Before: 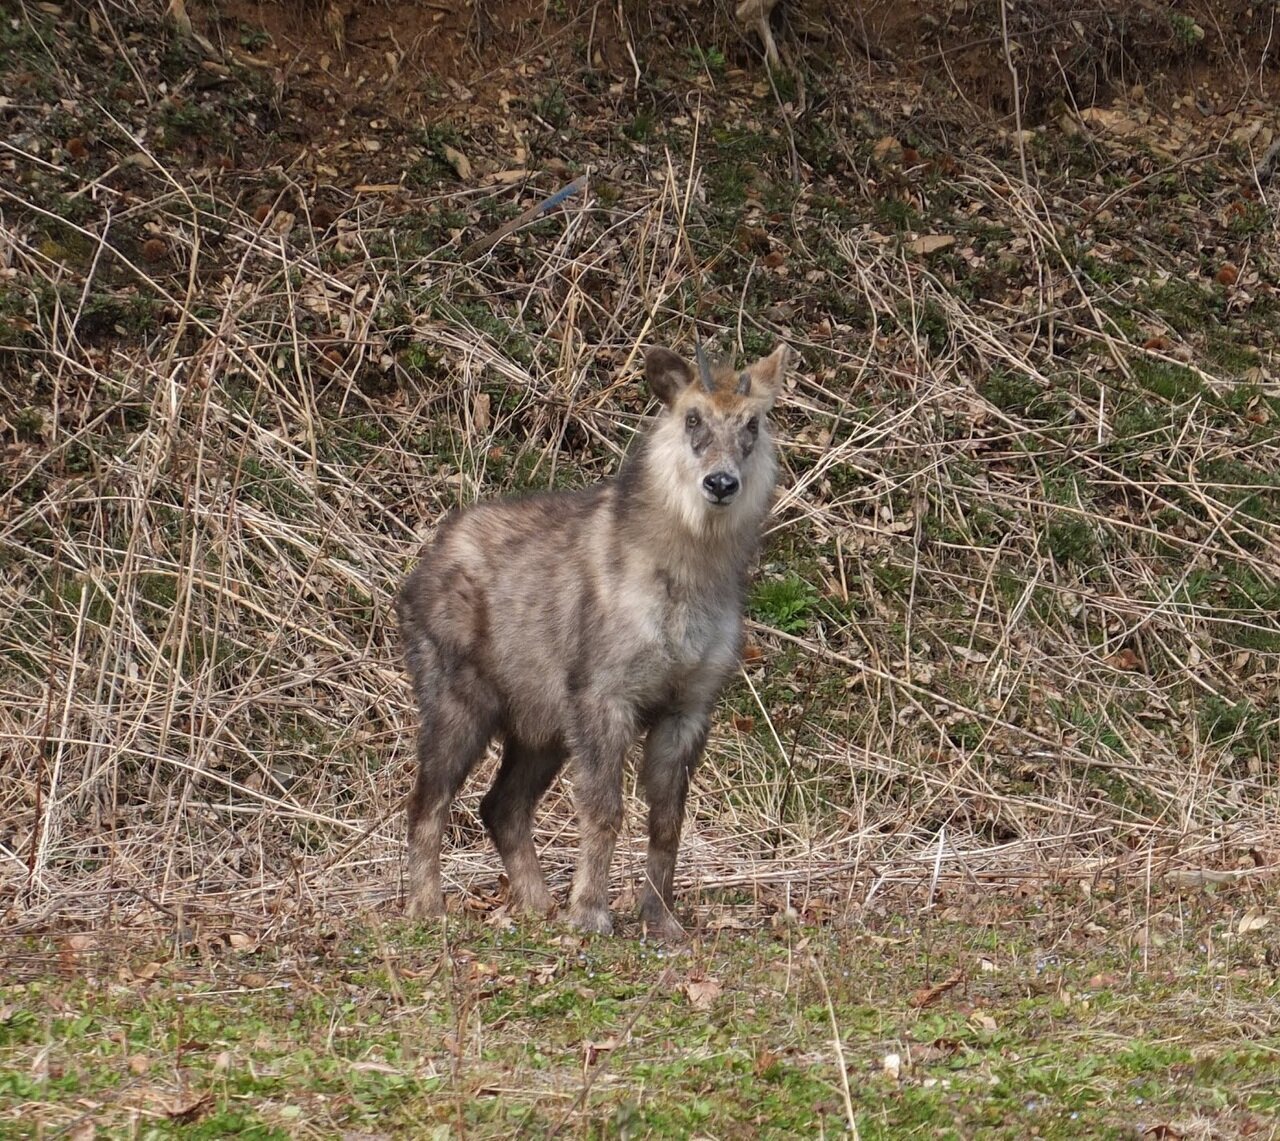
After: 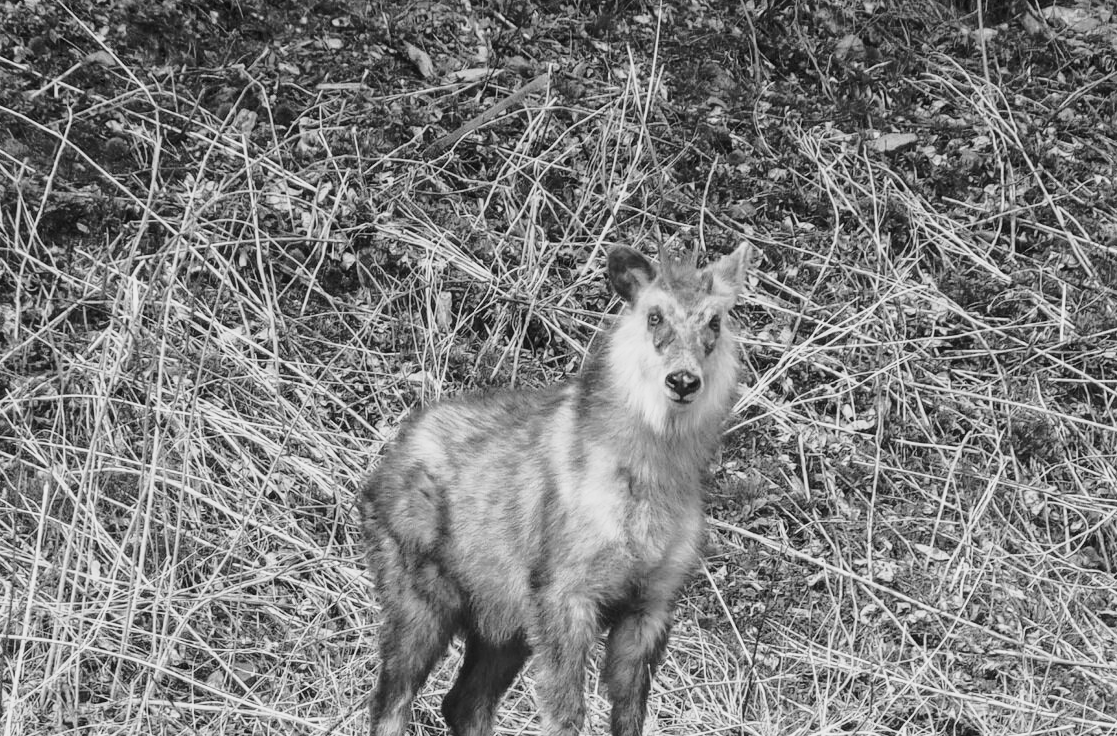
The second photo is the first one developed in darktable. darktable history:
base curve: curves: ch0 [(0, 0) (0.032, 0.037) (0.105, 0.228) (0.435, 0.76) (0.856, 0.983) (1, 1)], preserve colors none
local contrast: detail 110%
monochrome: a -74.22, b 78.2
tone curve: curves: ch0 [(0, 0) (0.003, 0.005) (0.011, 0.019) (0.025, 0.04) (0.044, 0.064) (0.069, 0.095) (0.1, 0.129) (0.136, 0.169) (0.177, 0.207) (0.224, 0.247) (0.277, 0.298) (0.335, 0.354) (0.399, 0.416) (0.468, 0.478) (0.543, 0.553) (0.623, 0.634) (0.709, 0.709) (0.801, 0.817) (0.898, 0.912) (1, 1)], preserve colors none
crop: left 3.015%, top 8.969%, right 9.647%, bottom 26.457%
